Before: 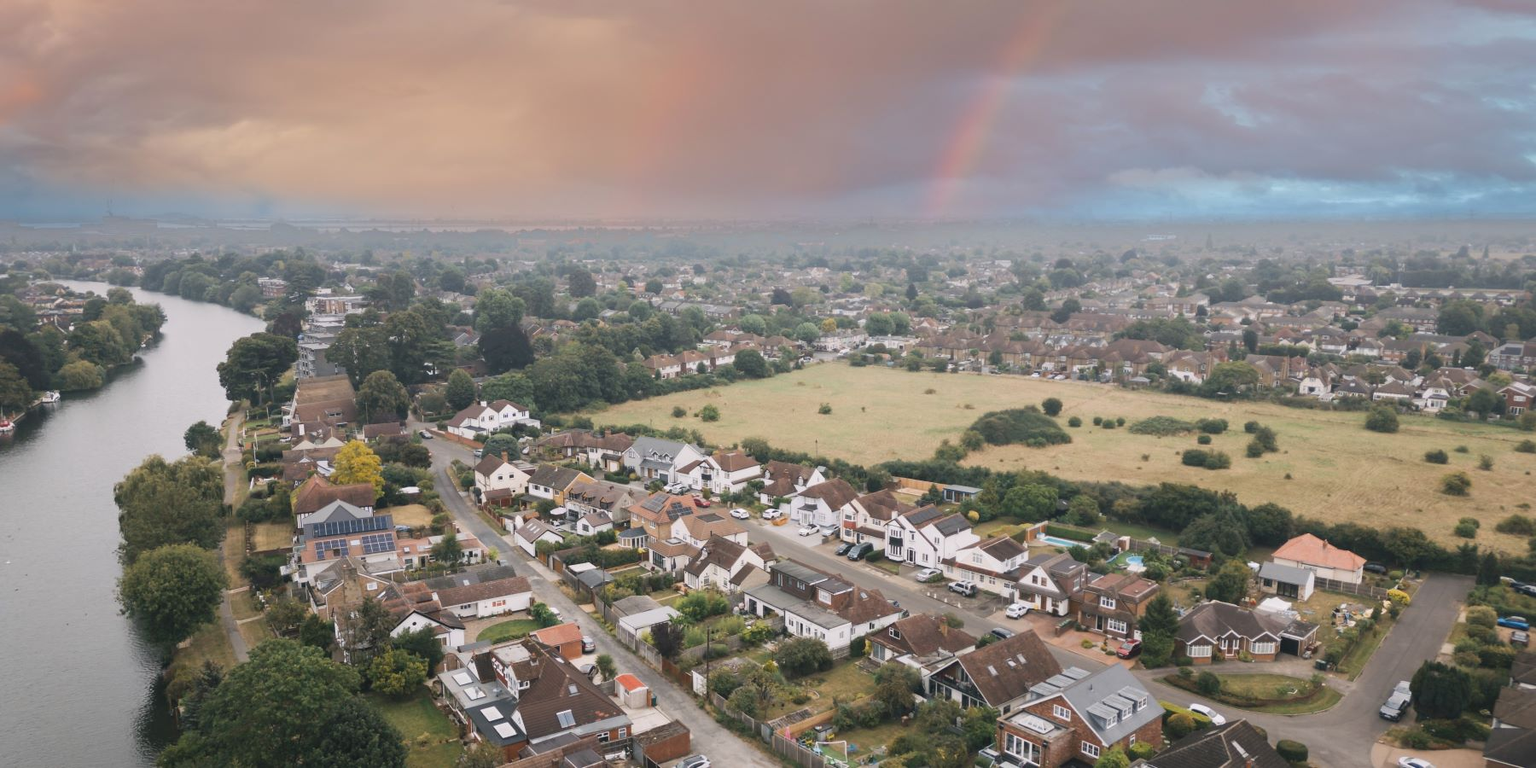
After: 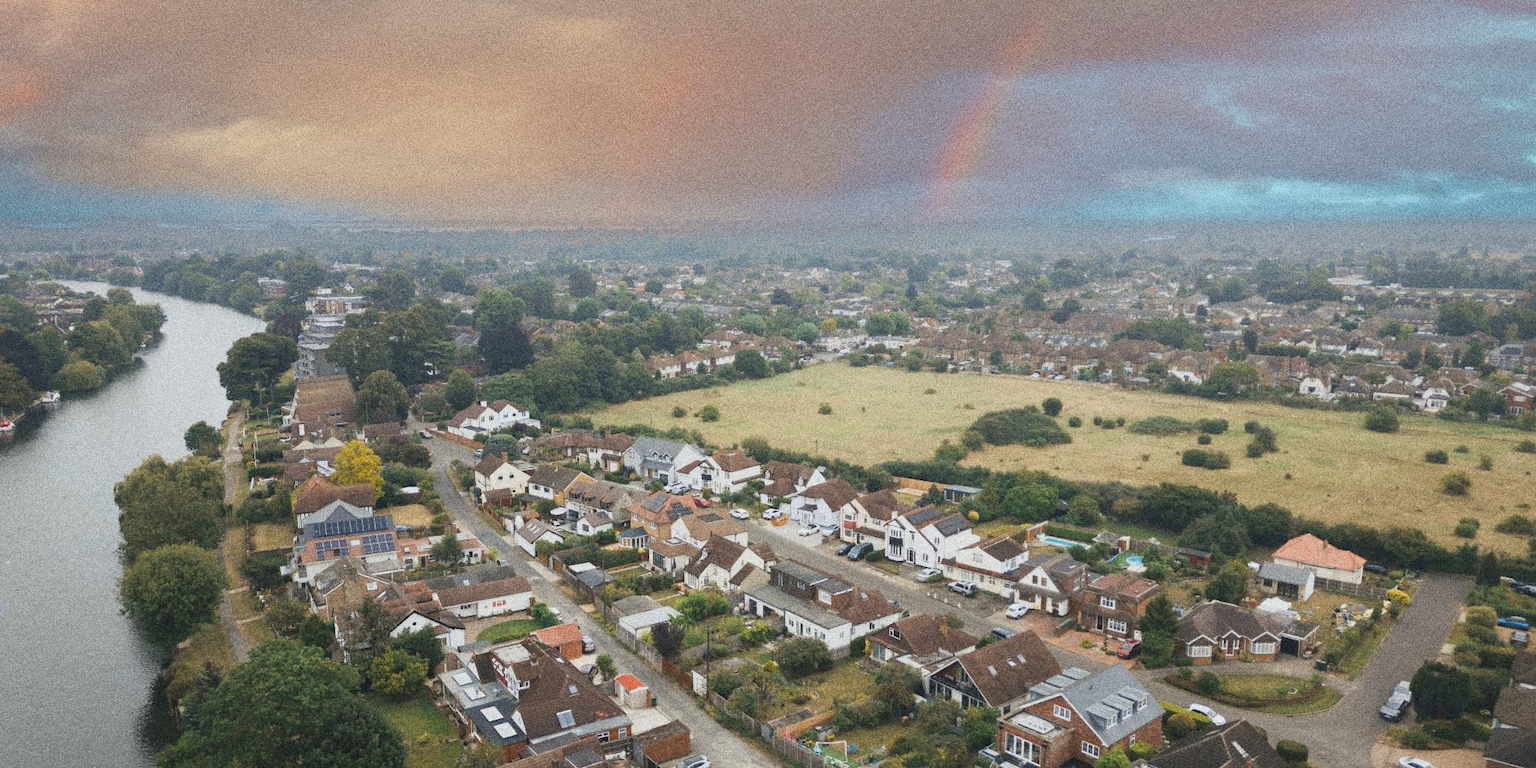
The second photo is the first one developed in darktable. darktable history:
color correction: highlights a* -6.69, highlights b* 0.49
grain: coarseness 14.49 ISO, strength 48.04%, mid-tones bias 35%
tone curve: curves: ch0 [(0.013, 0) (0.061, 0.068) (0.239, 0.256) (0.502, 0.505) (0.683, 0.676) (0.761, 0.773) (0.858, 0.858) (0.987, 0.945)]; ch1 [(0, 0) (0.172, 0.123) (0.304, 0.267) (0.414, 0.395) (0.472, 0.473) (0.502, 0.508) (0.521, 0.528) (0.583, 0.595) (0.654, 0.673) (0.728, 0.761) (1, 1)]; ch2 [(0, 0) (0.411, 0.424) (0.485, 0.476) (0.502, 0.502) (0.553, 0.557) (0.57, 0.576) (1, 1)], color space Lab, independent channels, preserve colors none
